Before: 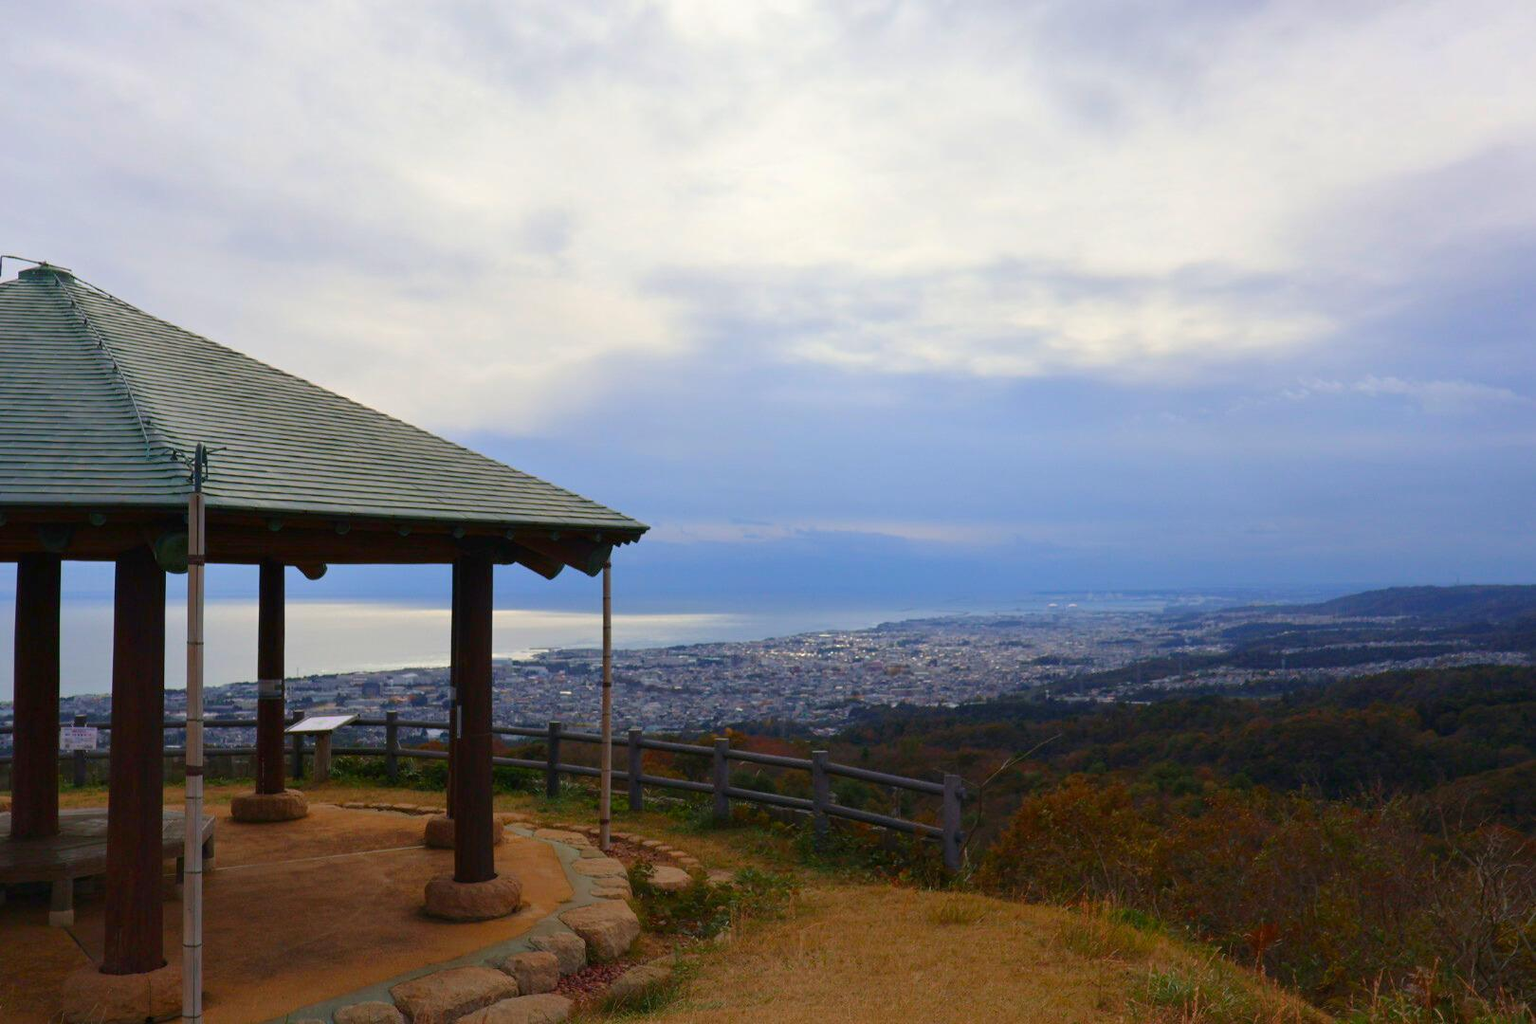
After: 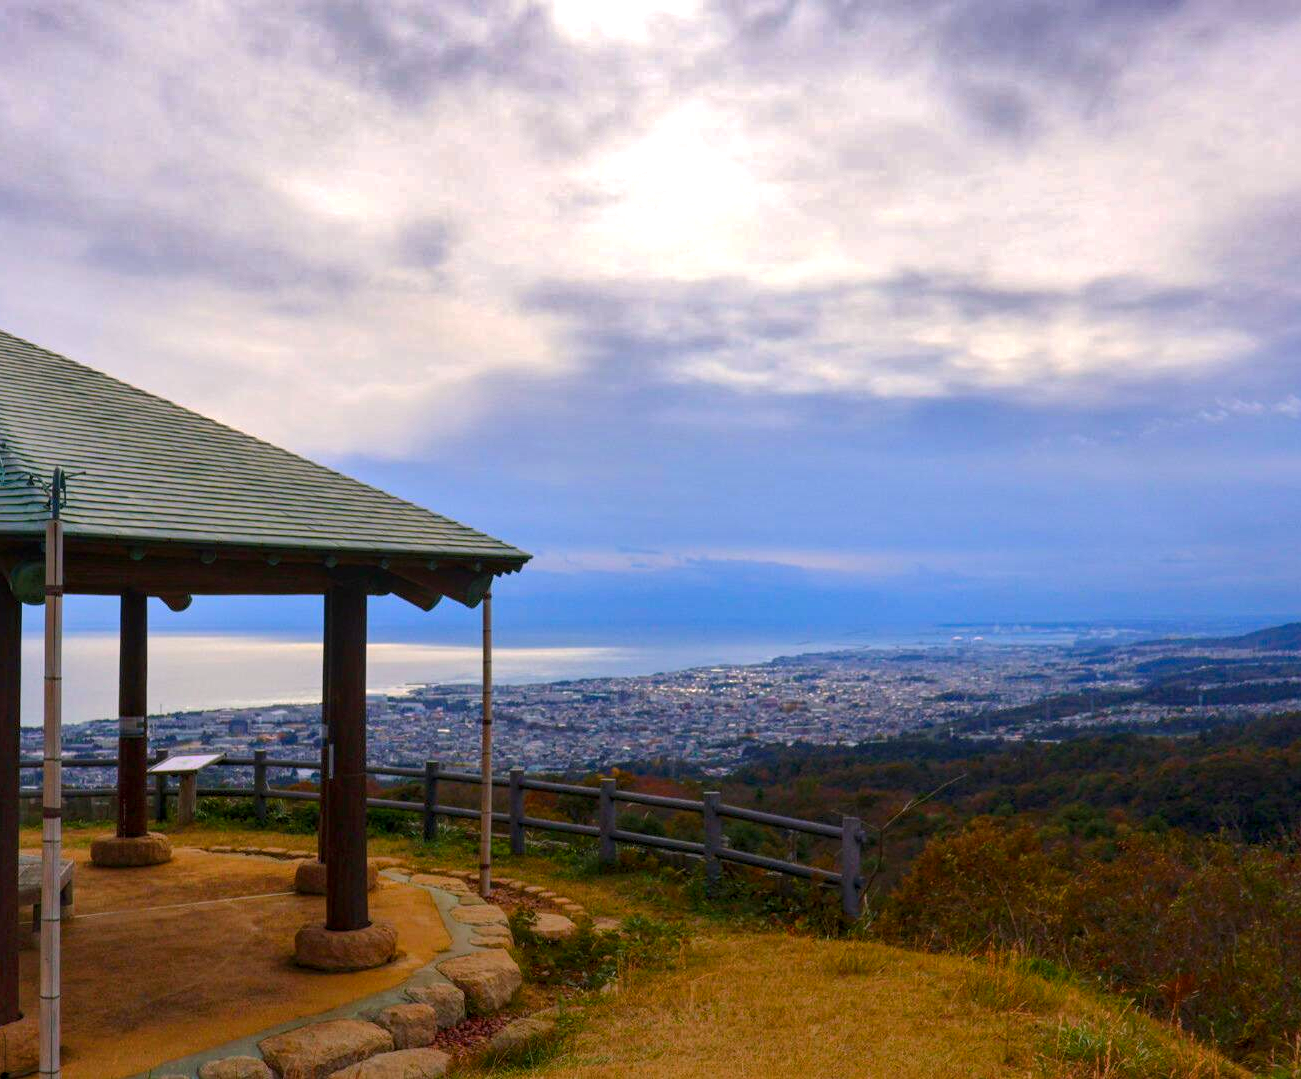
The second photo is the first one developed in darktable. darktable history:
crop and rotate: left 9.493%, right 10.148%
local contrast: highlights 94%, shadows 87%, detail 160%, midtone range 0.2
color balance rgb: highlights gain › chroma 1.547%, highlights gain › hue 311.77°, linear chroma grading › global chroma 33.468%, perceptual saturation grading › global saturation -0.24%
shadows and highlights: radius 172.82, shadows 27.2, white point adjustment 3.24, highlights -68.36, soften with gaussian
